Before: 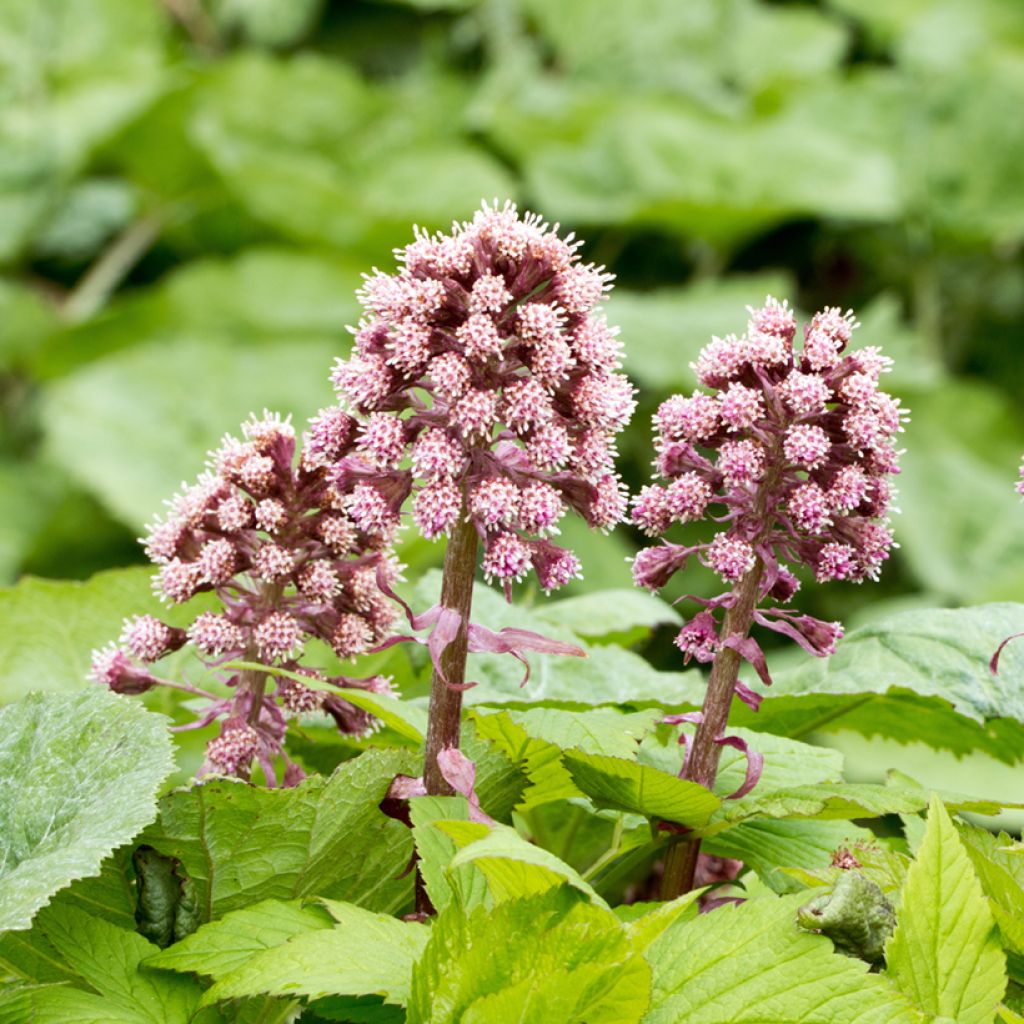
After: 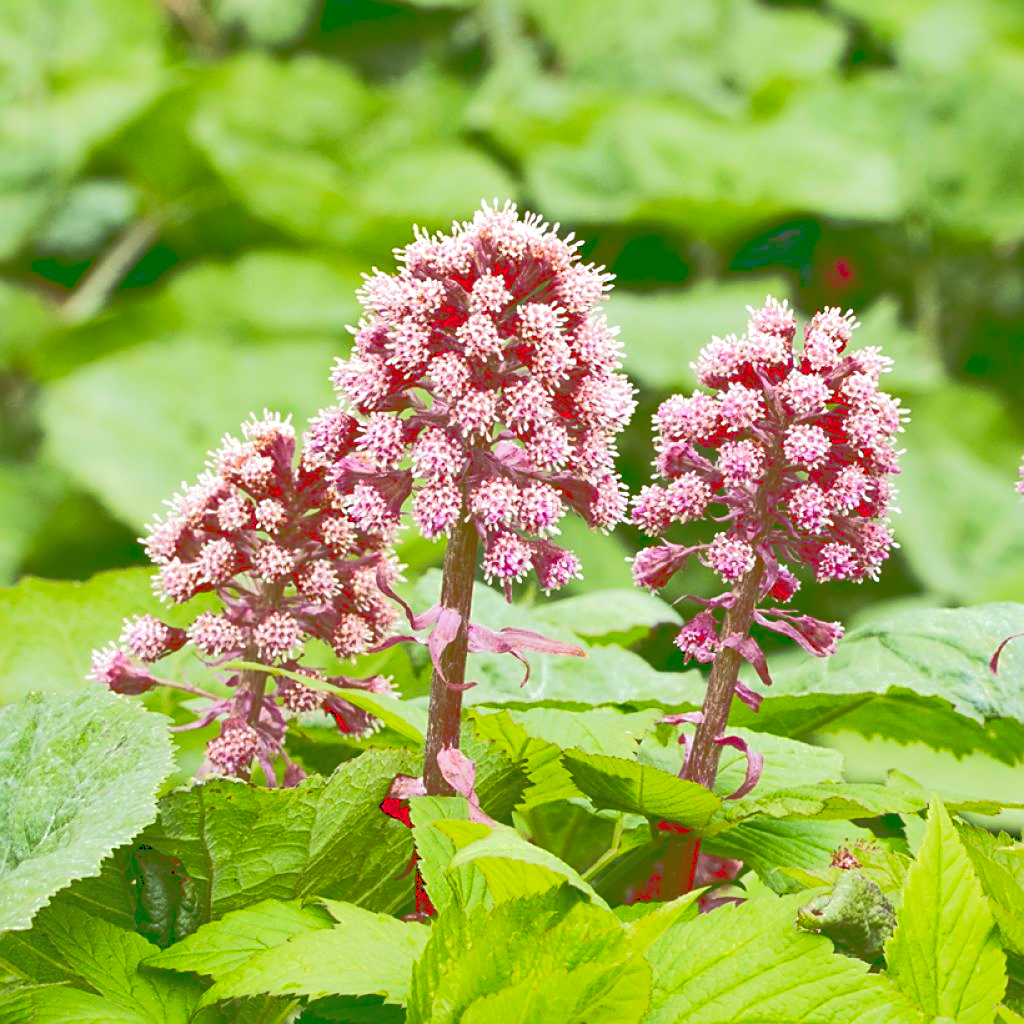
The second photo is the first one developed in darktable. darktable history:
tone curve: curves: ch0 [(0, 0) (0.003, 0.331) (0.011, 0.333) (0.025, 0.333) (0.044, 0.334) (0.069, 0.335) (0.1, 0.338) (0.136, 0.342) (0.177, 0.347) (0.224, 0.352) (0.277, 0.359) (0.335, 0.39) (0.399, 0.434) (0.468, 0.509) (0.543, 0.615) (0.623, 0.731) (0.709, 0.814) (0.801, 0.88) (0.898, 0.921) (1, 1)], color space Lab, linked channels, preserve colors none
exposure: black level correction -0.001, exposure 0.08 EV, compensate highlight preservation false
sharpen: on, module defaults
shadows and highlights: on, module defaults
